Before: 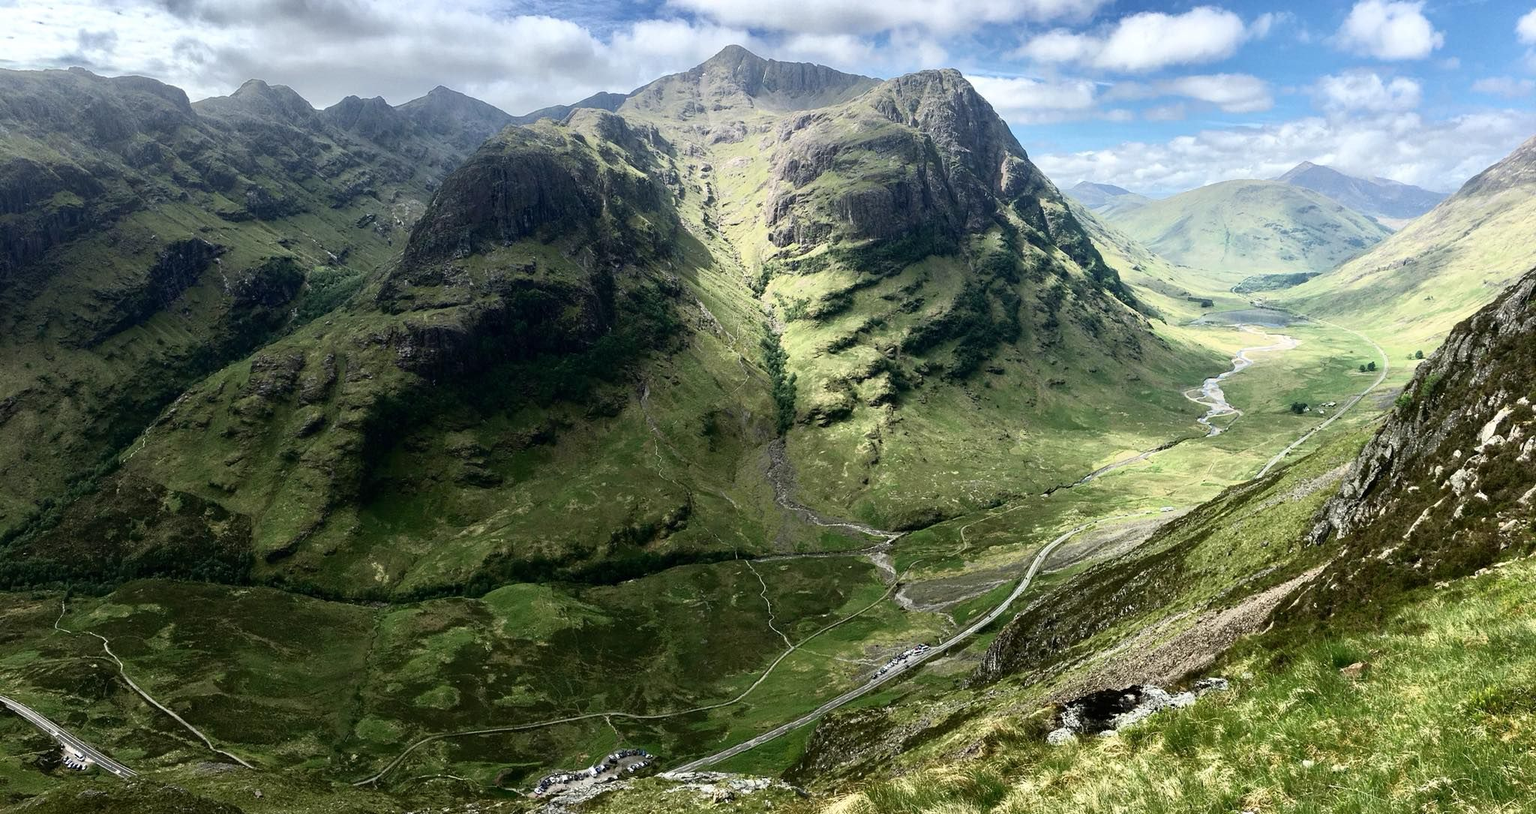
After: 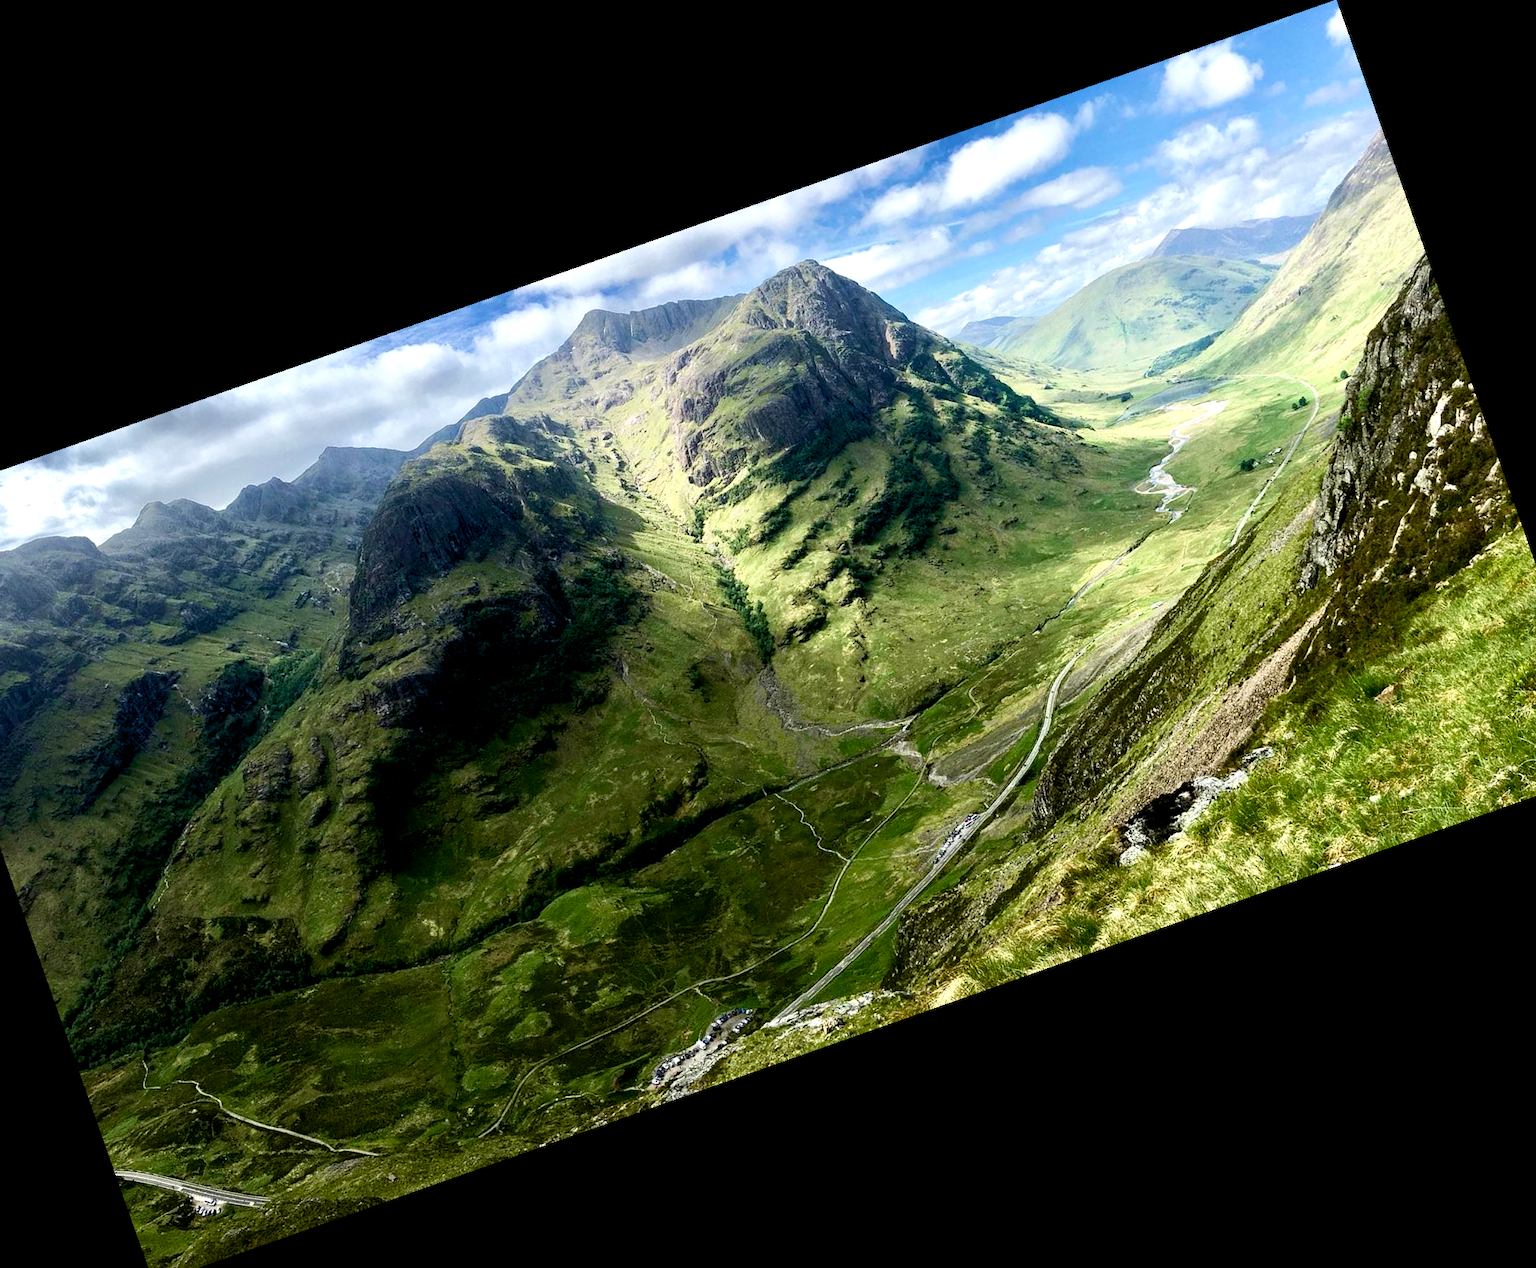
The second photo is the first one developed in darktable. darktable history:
crop and rotate: angle 19.43°, left 6.812%, right 4.125%, bottom 1.087%
color balance rgb: global offset › luminance -0.51%, perceptual saturation grading › global saturation 27.53%, perceptual saturation grading › highlights -25%, perceptual saturation grading › shadows 25%, perceptual brilliance grading › highlights 6.62%, perceptual brilliance grading › mid-tones 17.07%, perceptual brilliance grading › shadows -5.23%
velvia: on, module defaults
